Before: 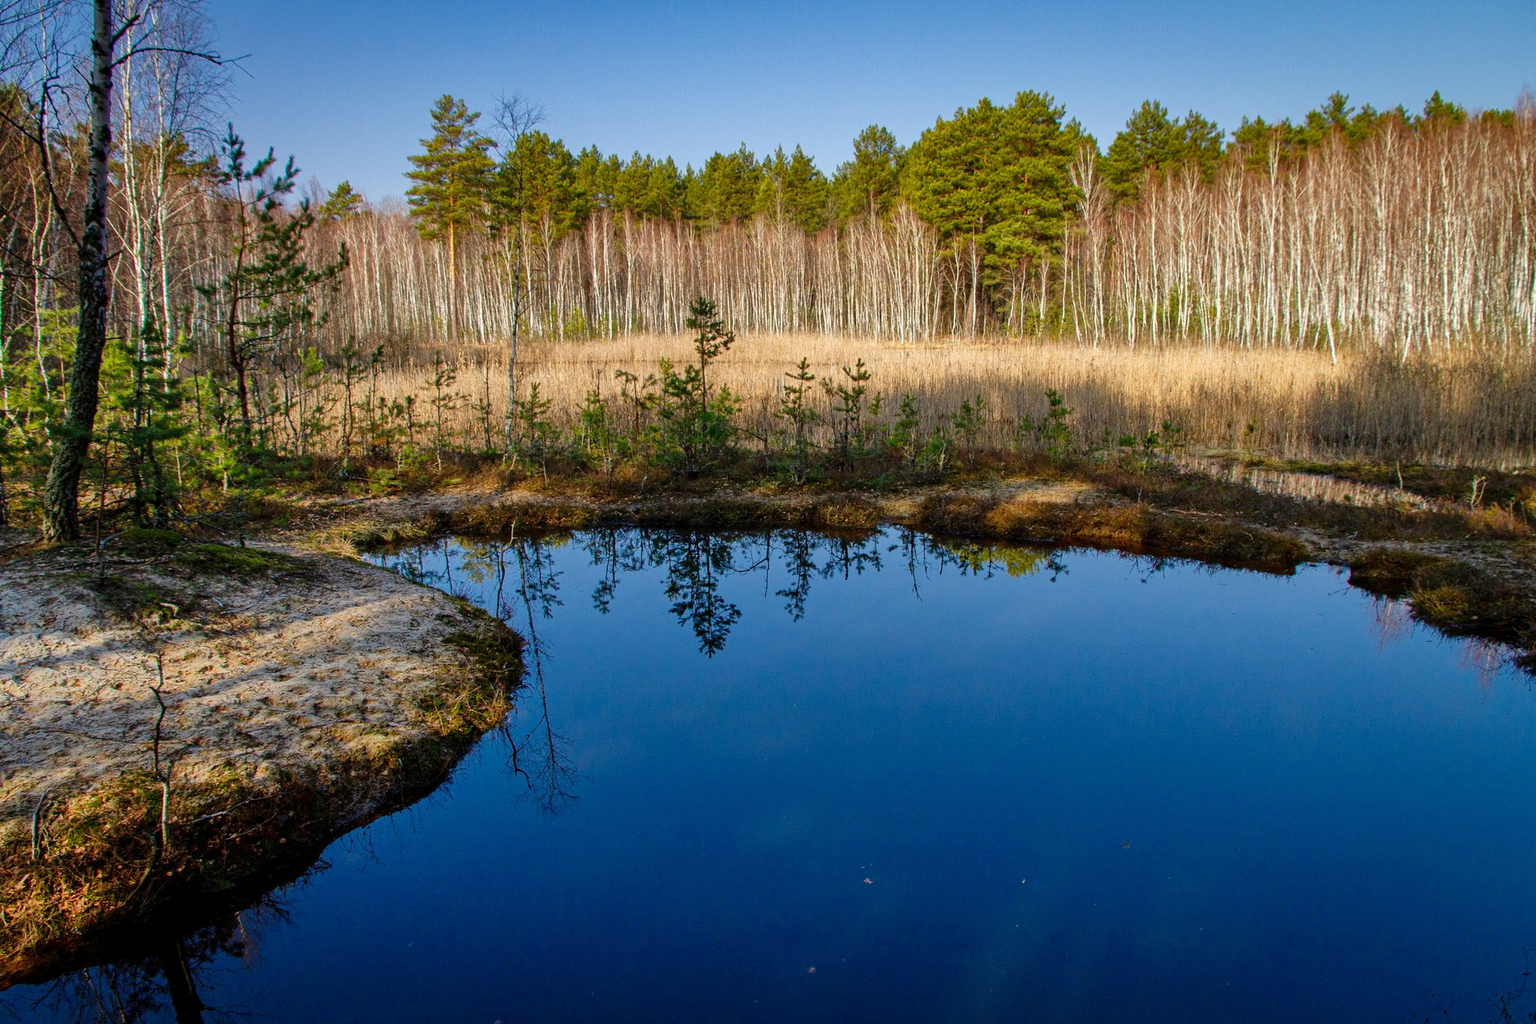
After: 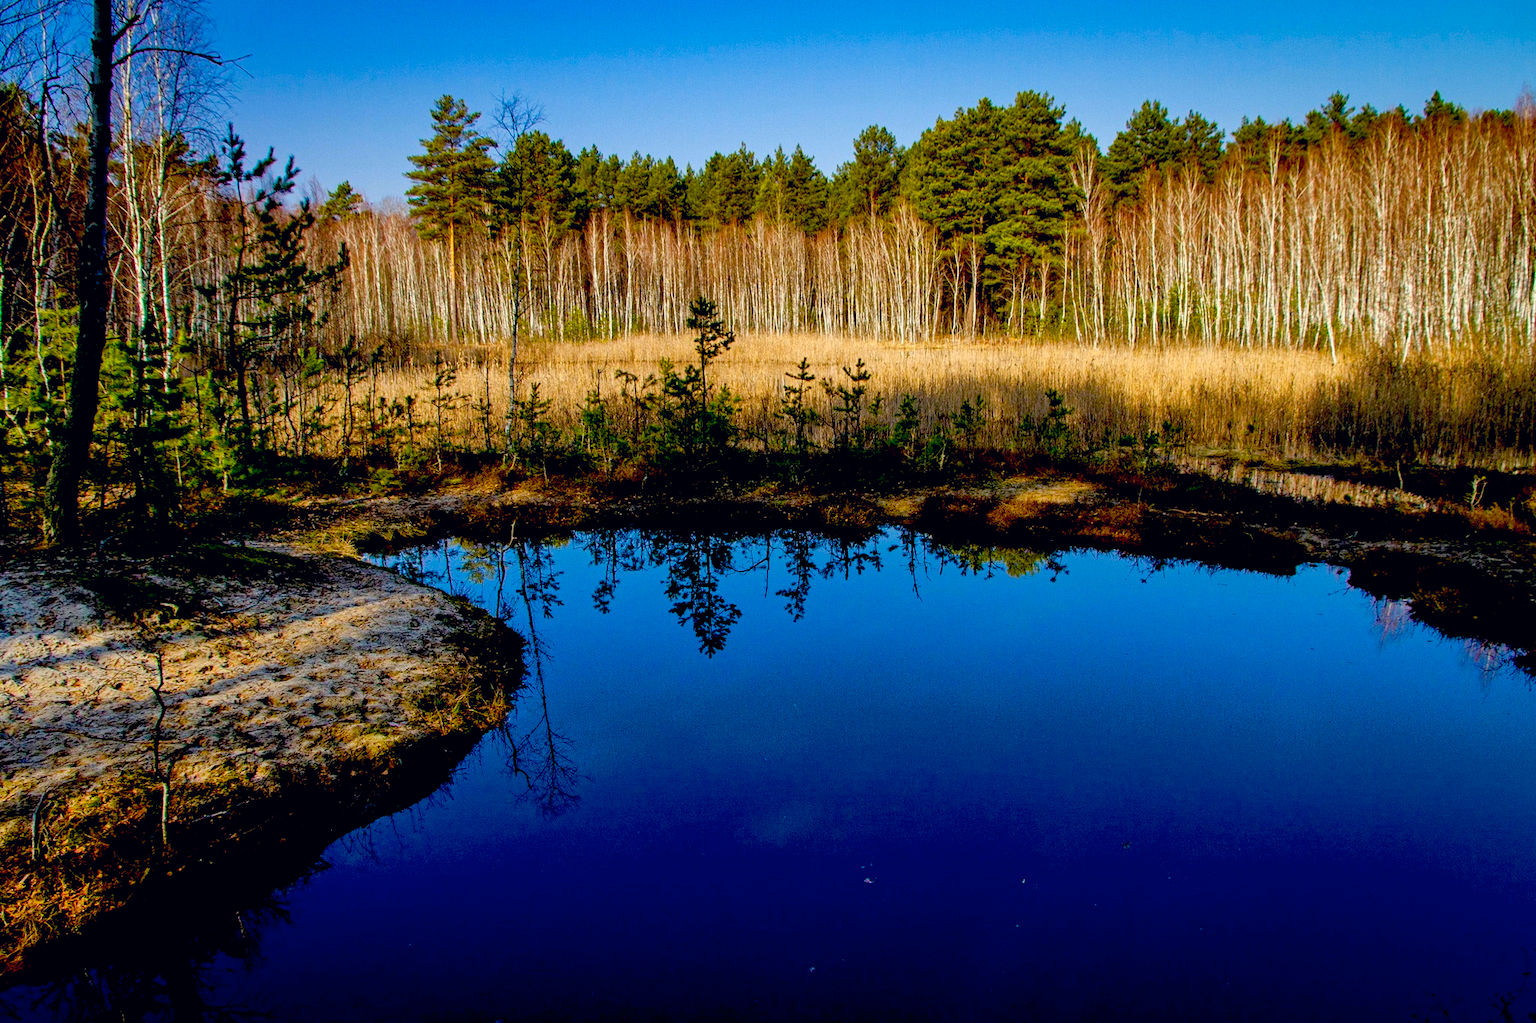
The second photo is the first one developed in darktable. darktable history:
color balance rgb: linear chroma grading › shadows 10.291%, linear chroma grading › highlights 9.375%, linear chroma grading › global chroma 15.021%, linear chroma grading › mid-tones 14.641%, perceptual saturation grading › global saturation 0.236%
exposure: black level correction 0.047, exposure 0.012 EV, compensate highlight preservation false
color correction: highlights a* 0.419, highlights b* 2.71, shadows a* -0.706, shadows b* -4.73
